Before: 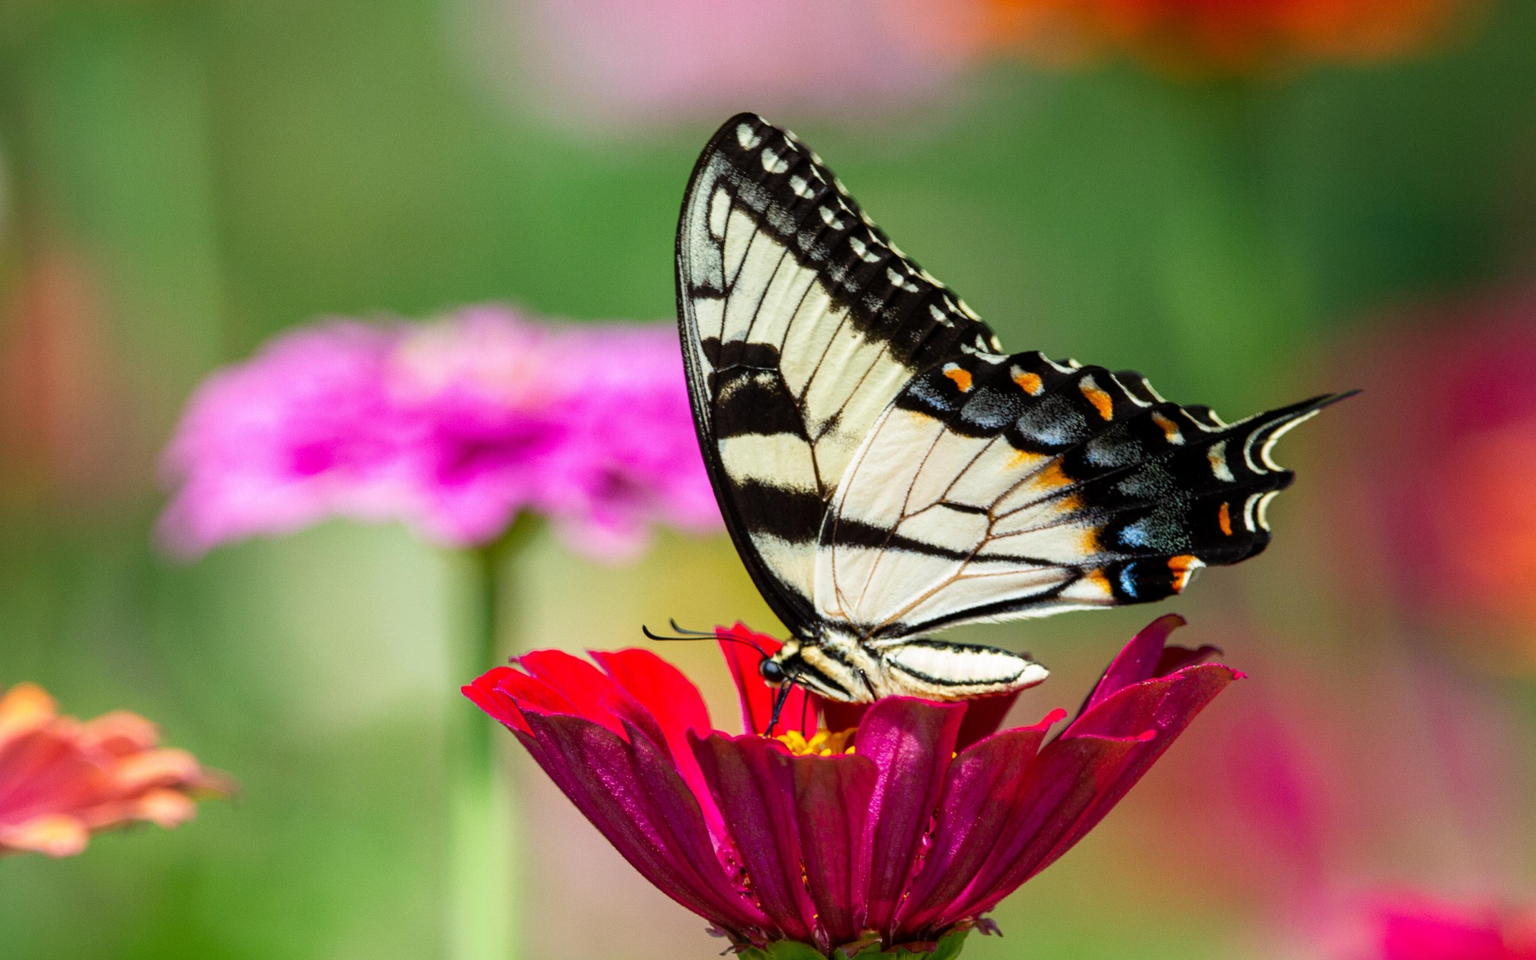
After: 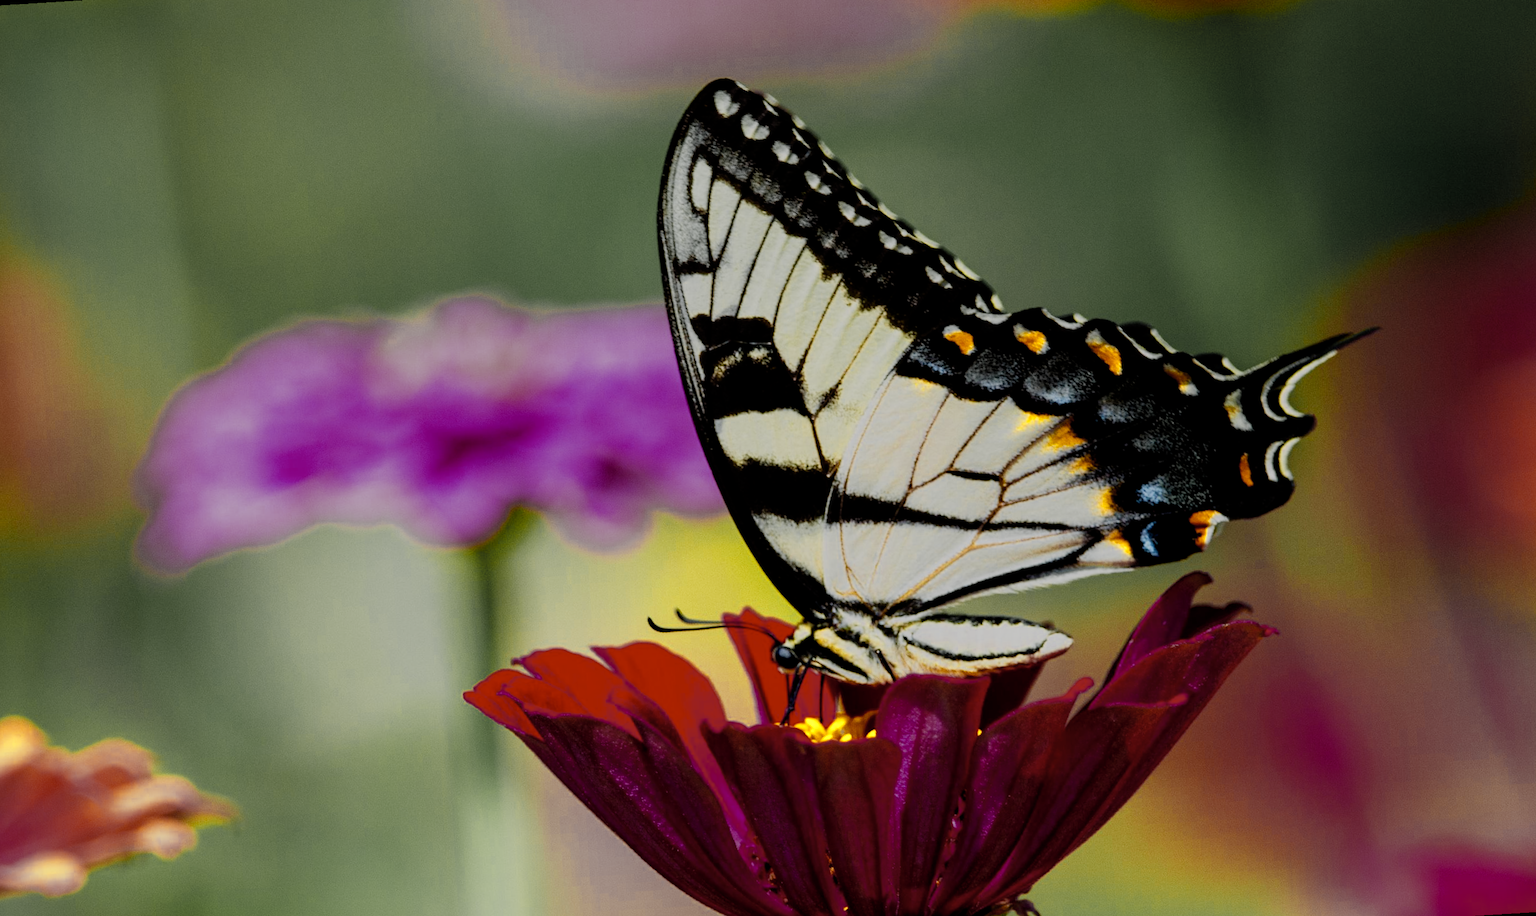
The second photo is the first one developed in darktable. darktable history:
rotate and perspective: rotation -3.52°, crop left 0.036, crop right 0.964, crop top 0.081, crop bottom 0.919
color zones: curves: ch0 [(0.004, 0.306) (0.107, 0.448) (0.252, 0.656) (0.41, 0.398) (0.595, 0.515) (0.768, 0.628)]; ch1 [(0.07, 0.323) (0.151, 0.452) (0.252, 0.608) (0.346, 0.221) (0.463, 0.189) (0.61, 0.368) (0.735, 0.395) (0.921, 0.412)]; ch2 [(0, 0.476) (0.132, 0.512) (0.243, 0.512) (0.397, 0.48) (0.522, 0.376) (0.634, 0.536) (0.761, 0.46)]
filmic rgb: middle gray luminance 29%, black relative exposure -10.3 EV, white relative exposure 5.5 EV, threshold 6 EV, target black luminance 0%, hardness 3.95, latitude 2.04%, contrast 1.132, highlights saturation mix 5%, shadows ↔ highlights balance 15.11%, preserve chrominance no, color science v3 (2019), use custom middle-gray values true, iterations of high-quality reconstruction 0, enable highlight reconstruction true
